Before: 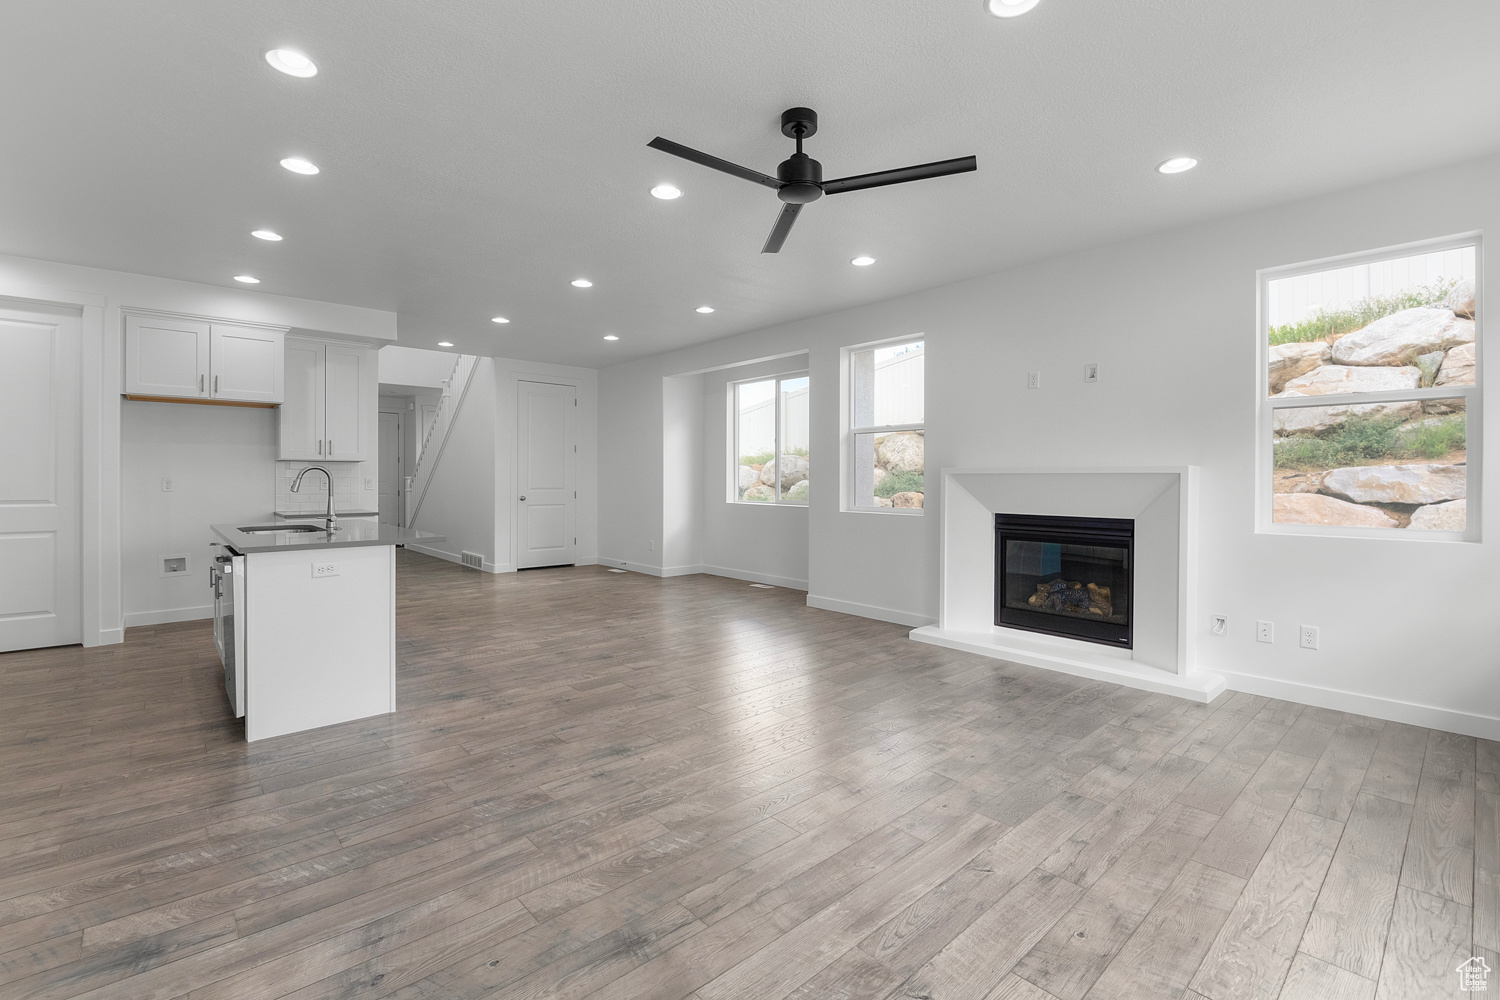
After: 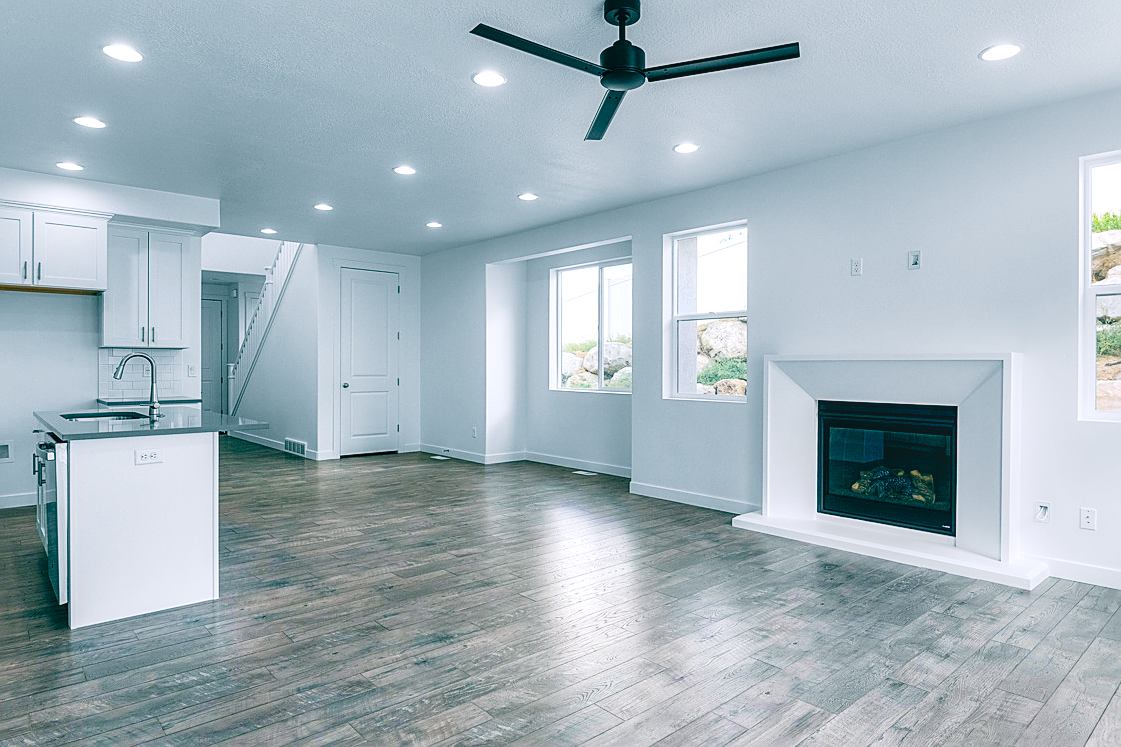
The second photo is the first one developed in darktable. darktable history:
crop and rotate: left 11.831%, top 11.346%, right 13.429%, bottom 13.899%
white balance: red 0.926, green 1.003, blue 1.133
color balance rgb: linear chroma grading › global chroma 15%, perceptual saturation grading › global saturation 30%
sharpen: on, module defaults
tone curve: curves: ch0 [(0, 0) (0.003, 0.008) (0.011, 0.008) (0.025, 0.011) (0.044, 0.017) (0.069, 0.029) (0.1, 0.045) (0.136, 0.067) (0.177, 0.103) (0.224, 0.151) (0.277, 0.21) (0.335, 0.285) (0.399, 0.37) (0.468, 0.462) (0.543, 0.568) (0.623, 0.679) (0.709, 0.79) (0.801, 0.876) (0.898, 0.936) (1, 1)], preserve colors none
local contrast: on, module defaults
color balance: lift [1.005, 0.99, 1.007, 1.01], gamma [1, 0.979, 1.011, 1.021], gain [0.923, 1.098, 1.025, 0.902], input saturation 90.45%, contrast 7.73%, output saturation 105.91%
